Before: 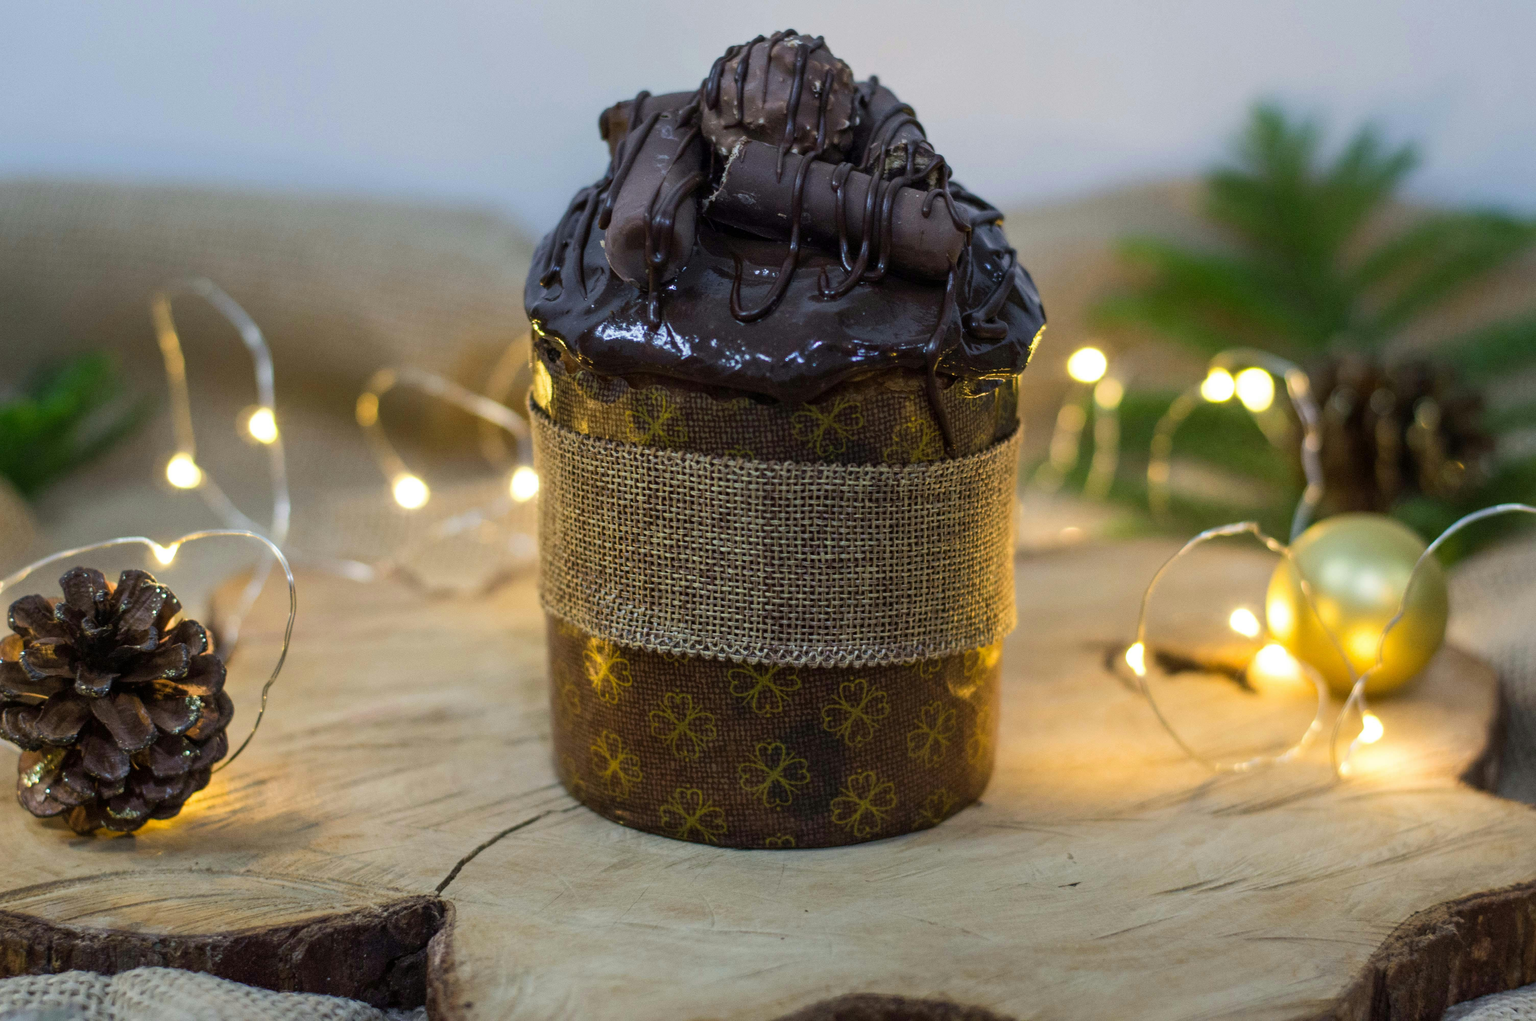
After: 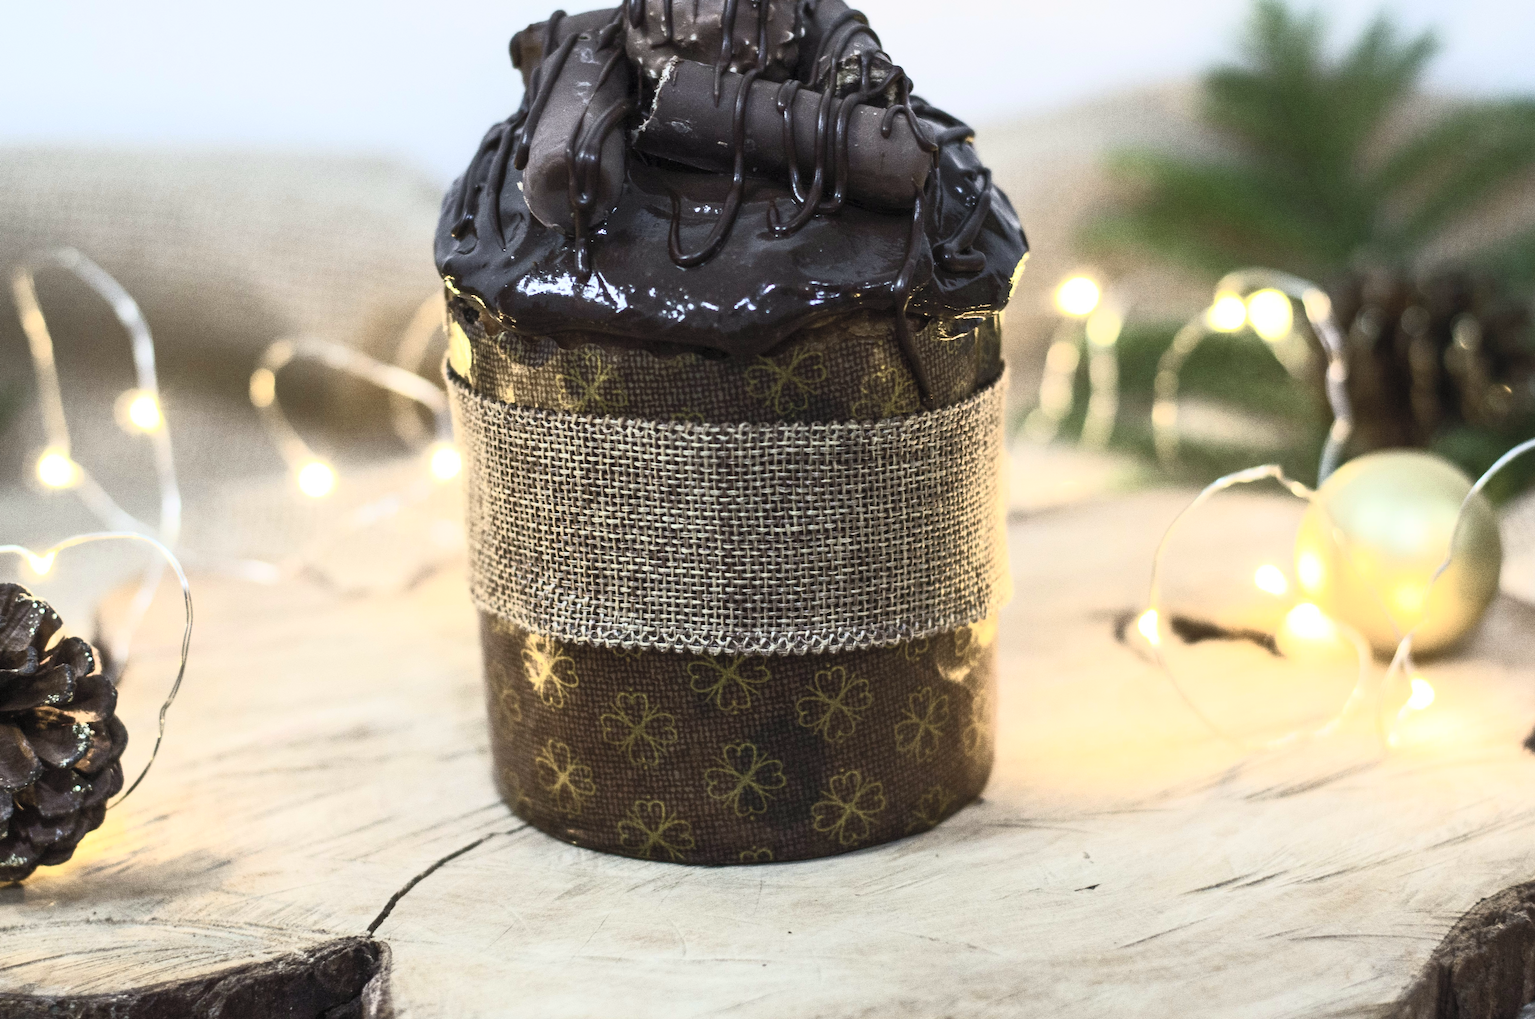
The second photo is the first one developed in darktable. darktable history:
contrast brightness saturation: contrast 0.582, brightness 0.58, saturation -0.344
crop and rotate: angle 2.87°, left 5.546%, top 5.681%
